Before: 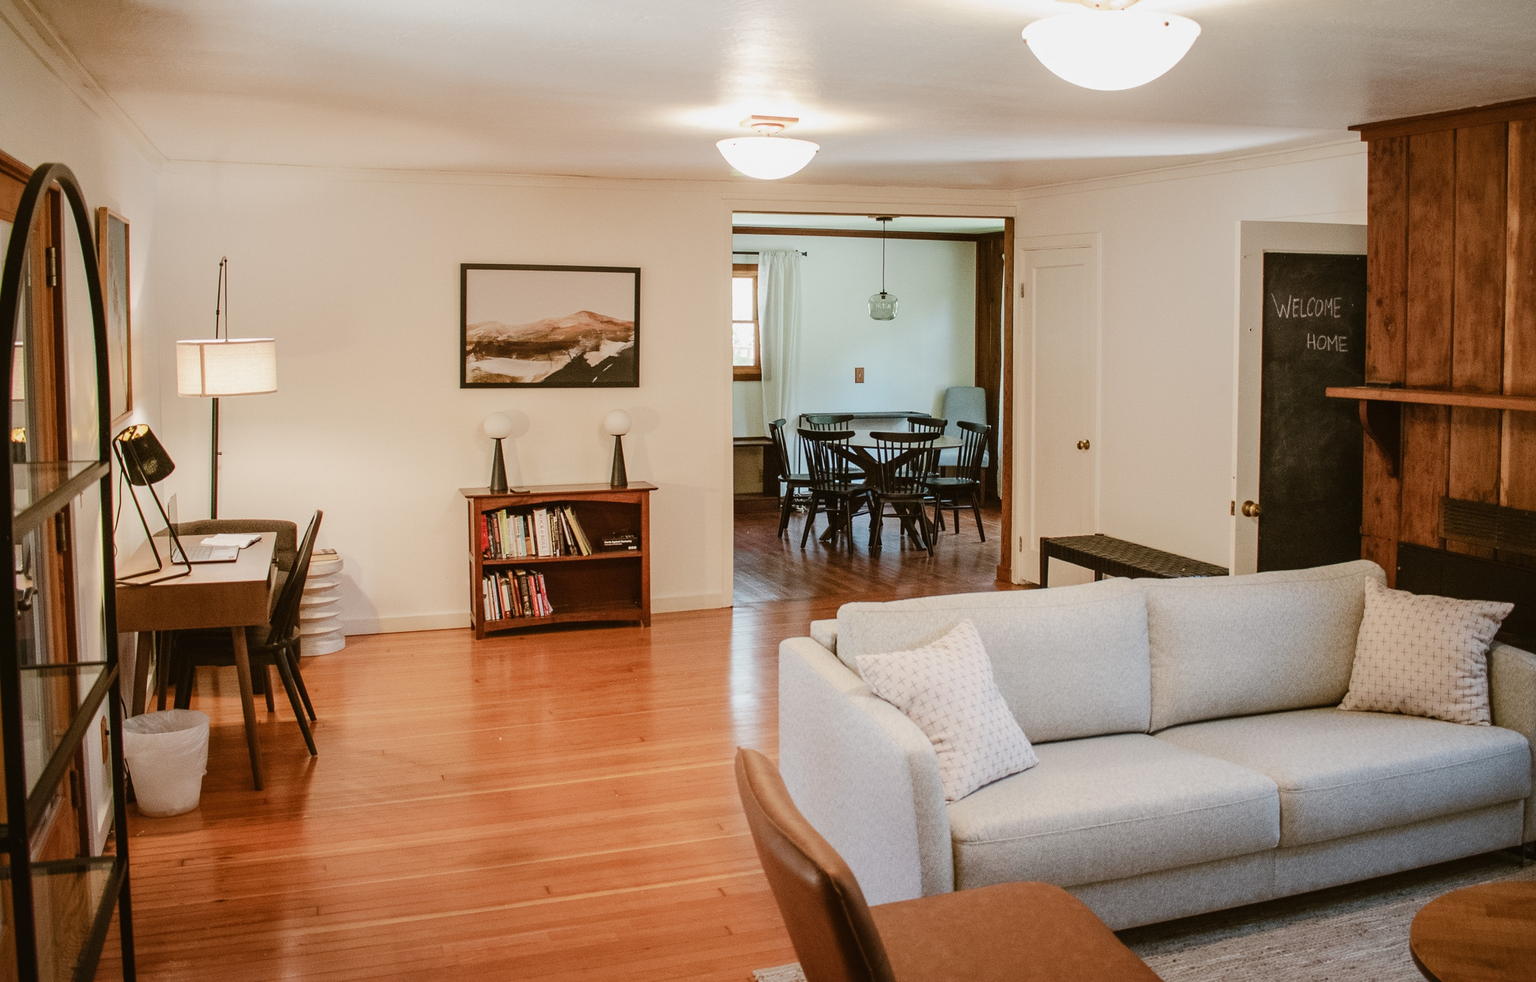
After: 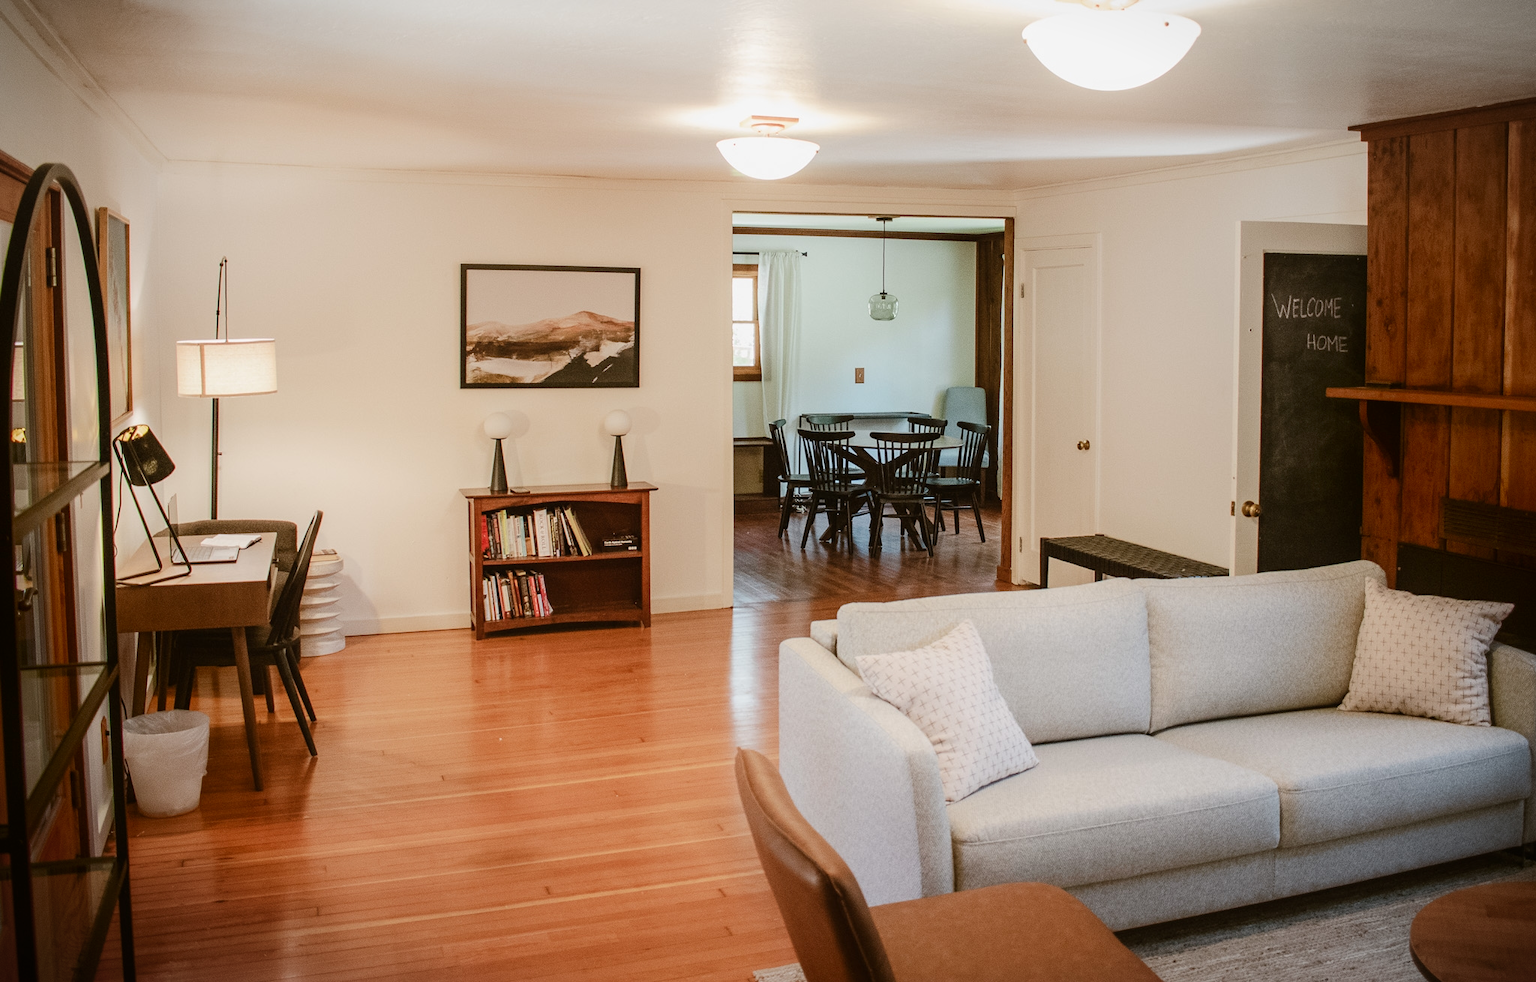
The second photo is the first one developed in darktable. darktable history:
shadows and highlights: shadows -70, highlights 35, soften with gaussian
vignetting: fall-off start 100%, fall-off radius 64.94%, automatic ratio true, unbound false
